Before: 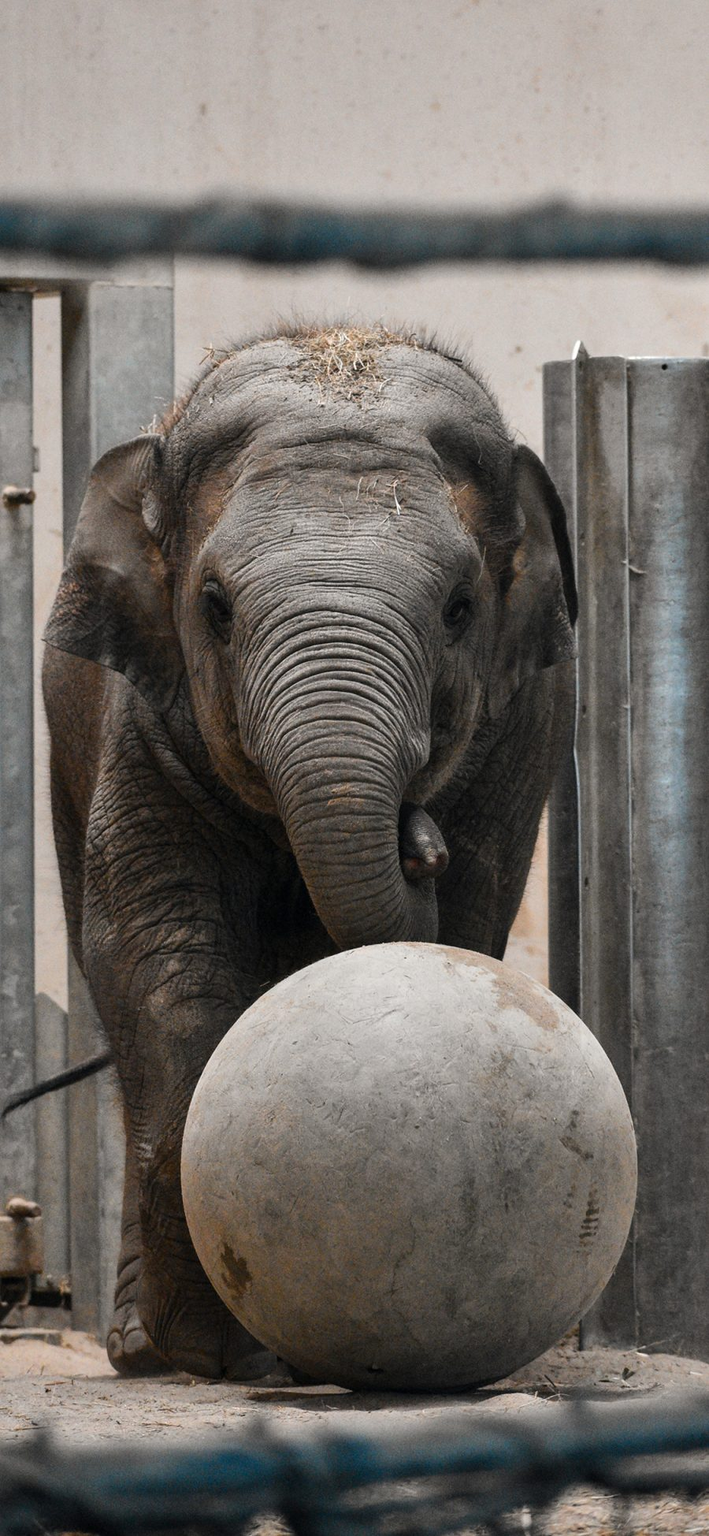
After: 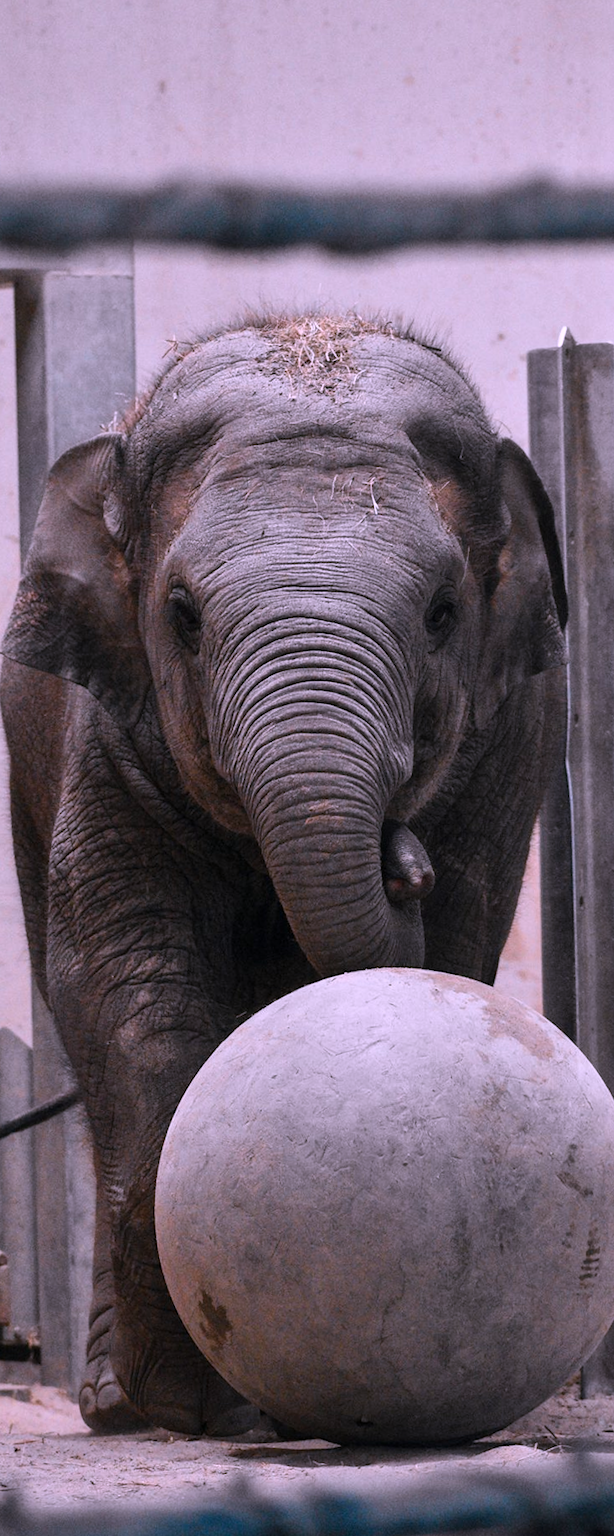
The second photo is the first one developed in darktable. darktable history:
crop and rotate: angle 0.835°, left 4.427%, top 0.487%, right 11.344%, bottom 2.396%
color correction: highlights a* 15.13, highlights b* -24.88
